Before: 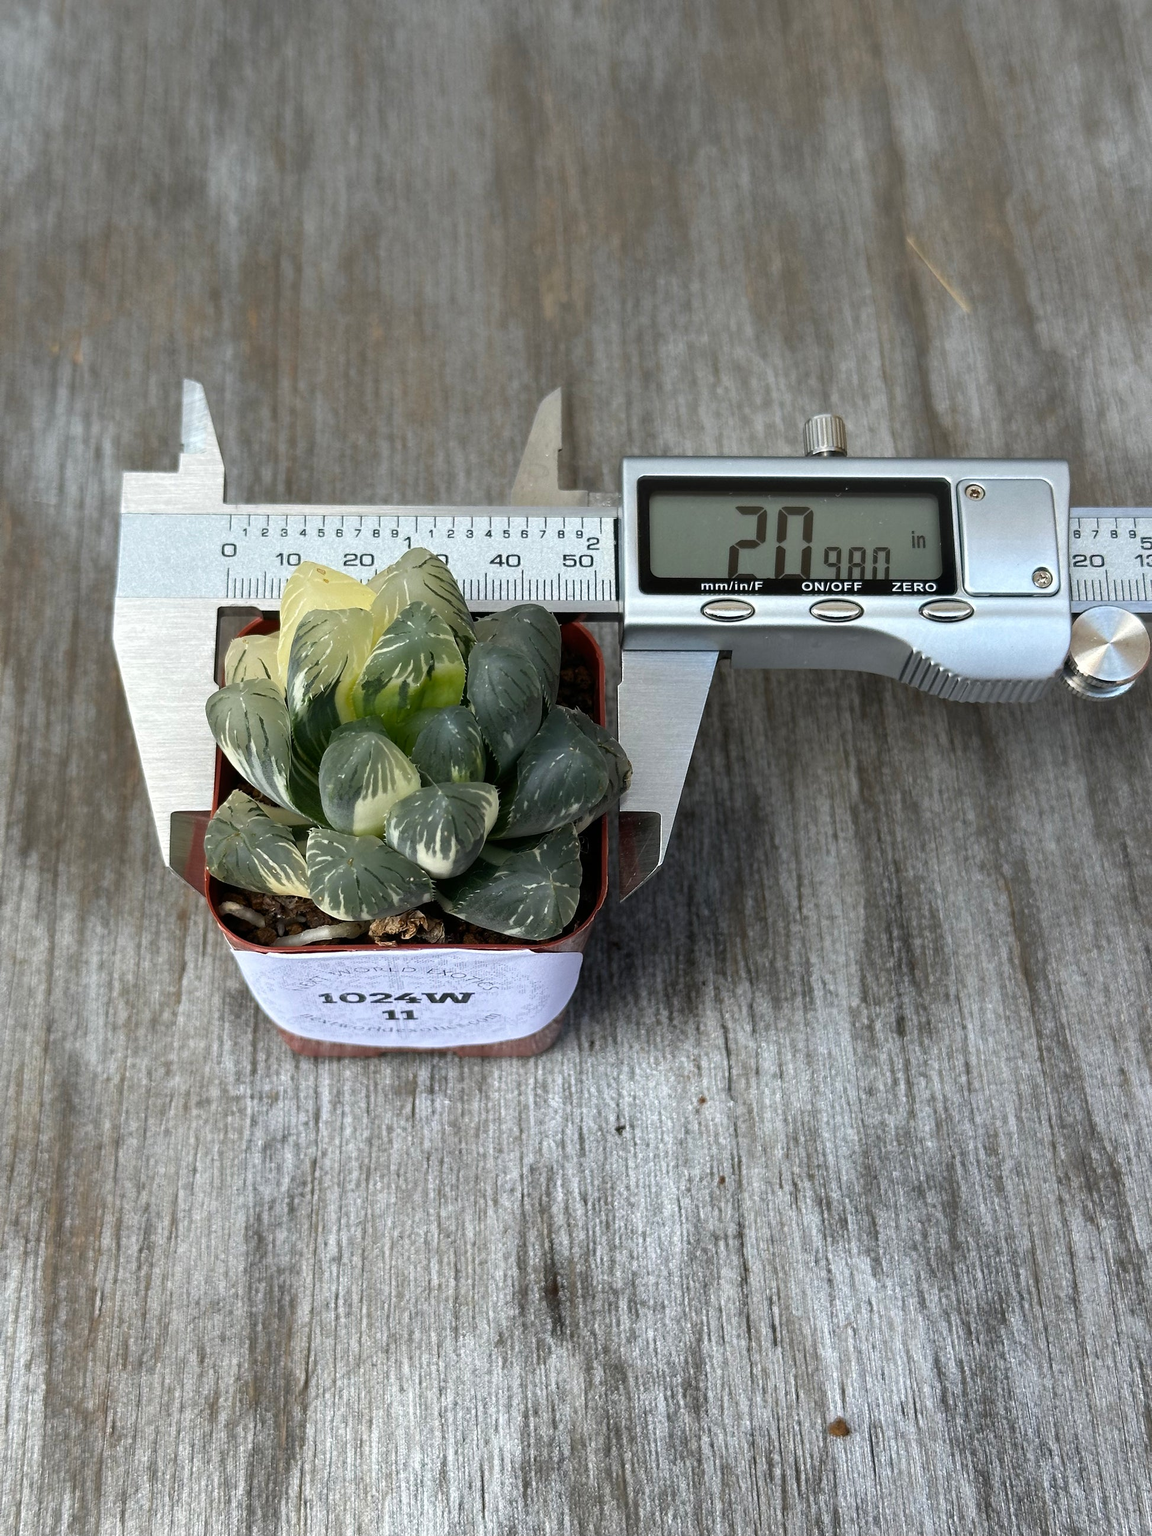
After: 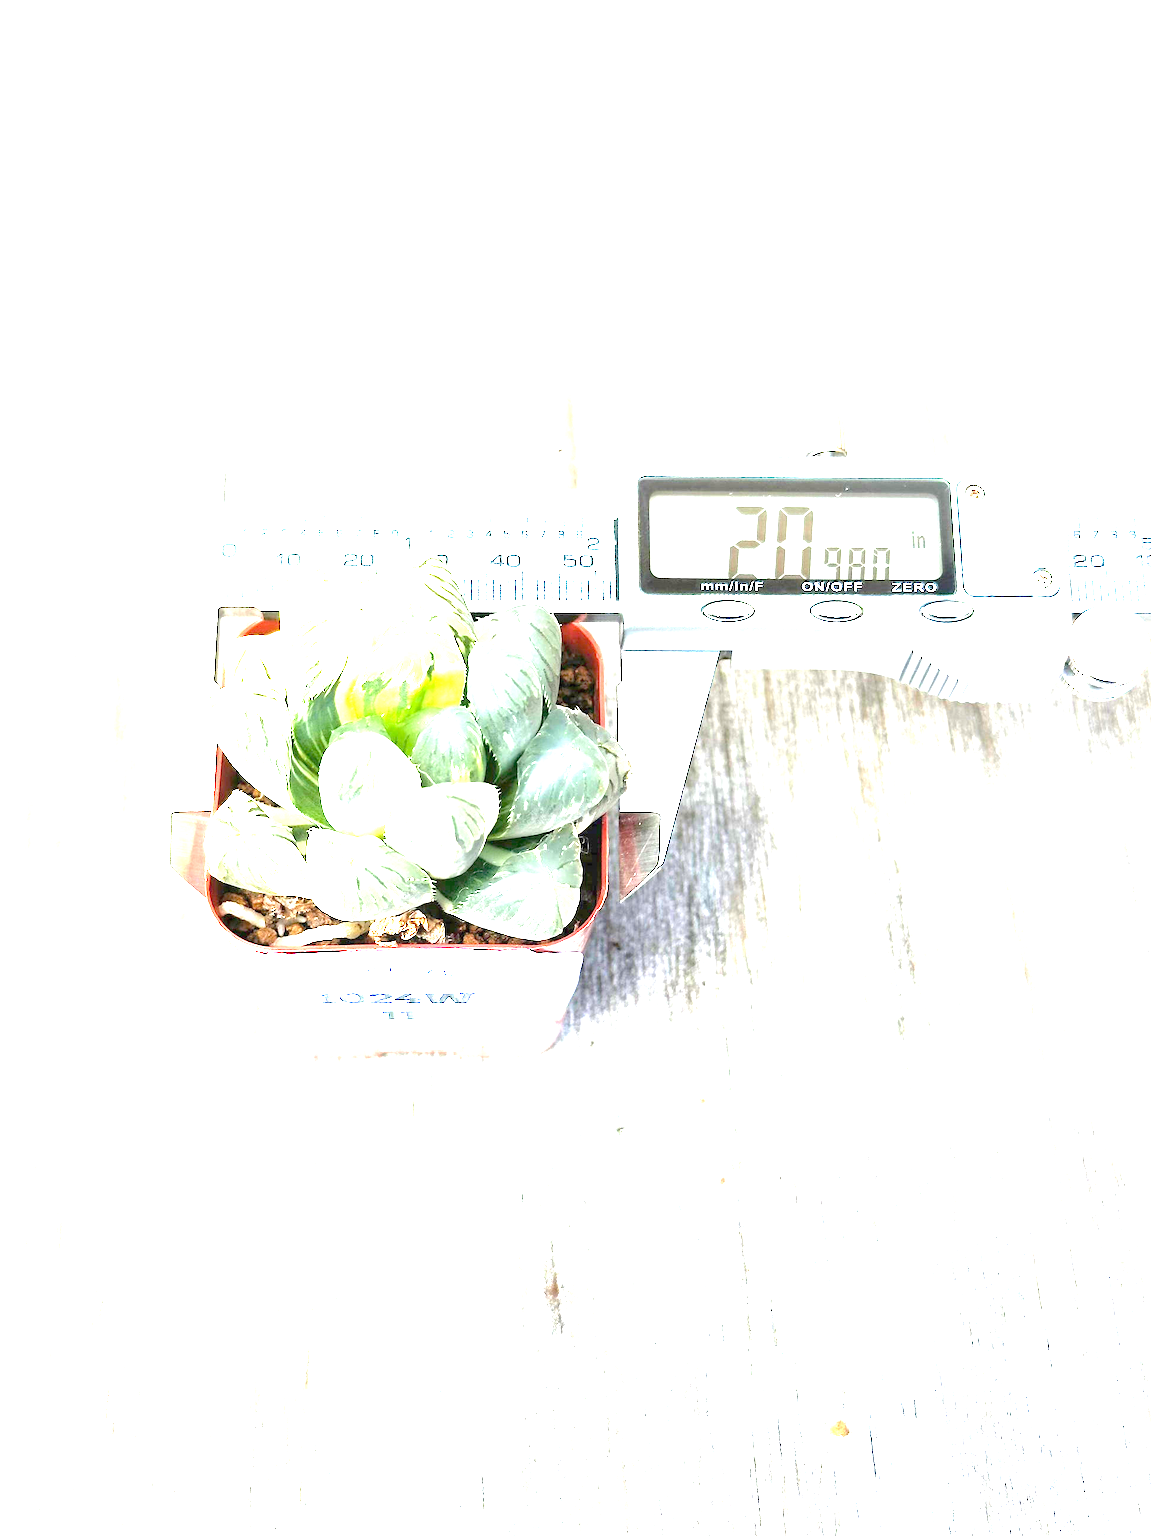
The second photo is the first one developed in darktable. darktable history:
tone equalizer: -8 EV 0.966 EV, -7 EV 0.98 EV, -6 EV 0.978 EV, -5 EV 0.972 EV, -4 EV 1.01 EV, -3 EV 0.762 EV, -2 EV 0.478 EV, -1 EV 0.239 EV, edges refinement/feathering 500, mask exposure compensation -1.57 EV, preserve details no
contrast equalizer: octaves 7, y [[0.783, 0.666, 0.575, 0.77, 0.556, 0.501], [0.5 ×6], [0.5 ×6], [0, 0.02, 0.272, 0.399, 0.062, 0], [0 ×6]], mix 0.194
exposure: black level correction 0, exposure 3.965 EV, compensate exposure bias true, compensate highlight preservation false
